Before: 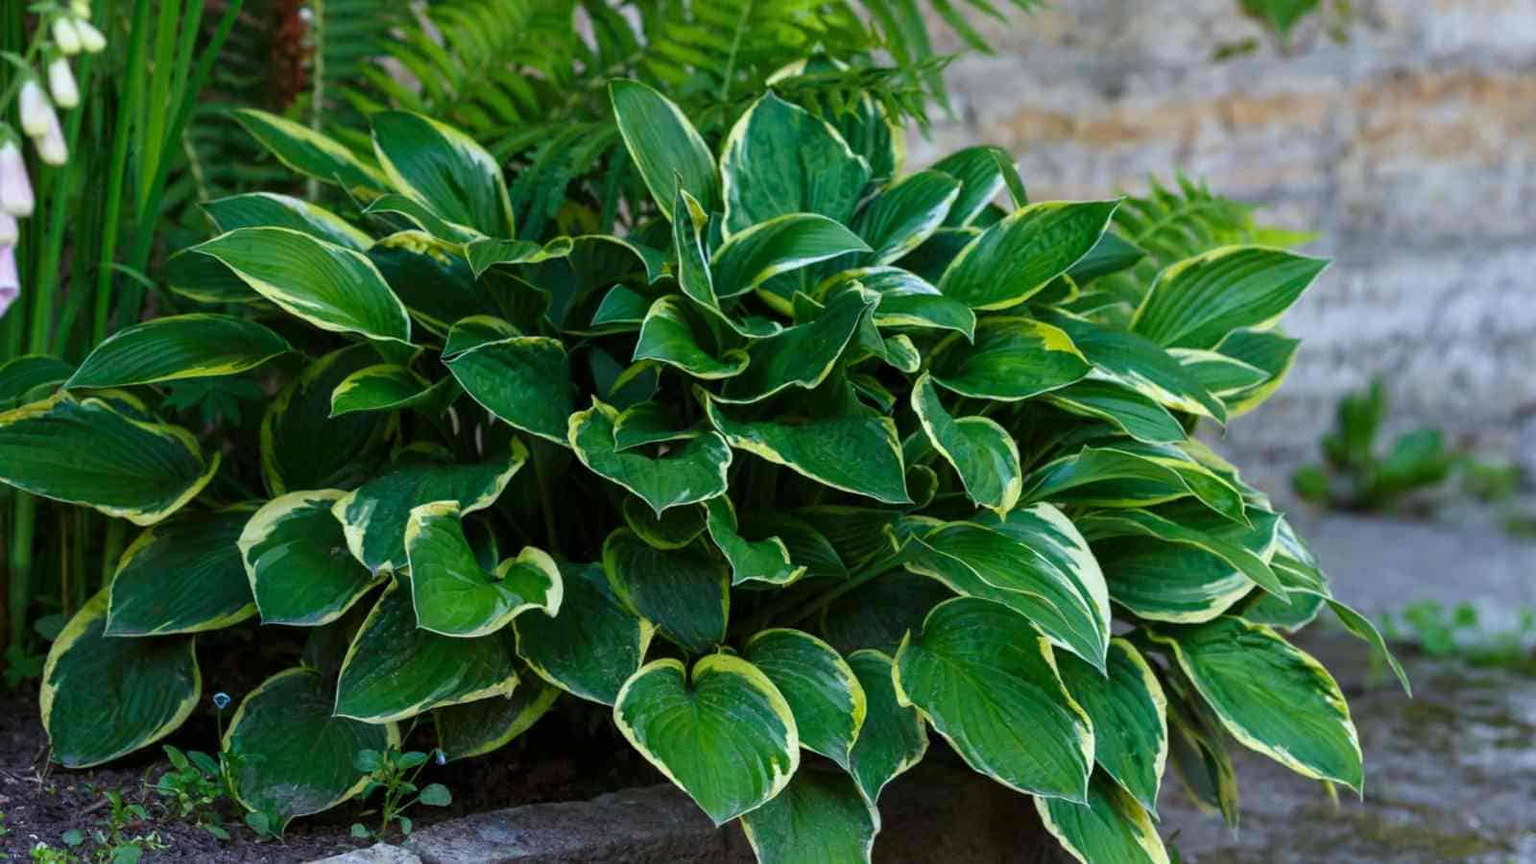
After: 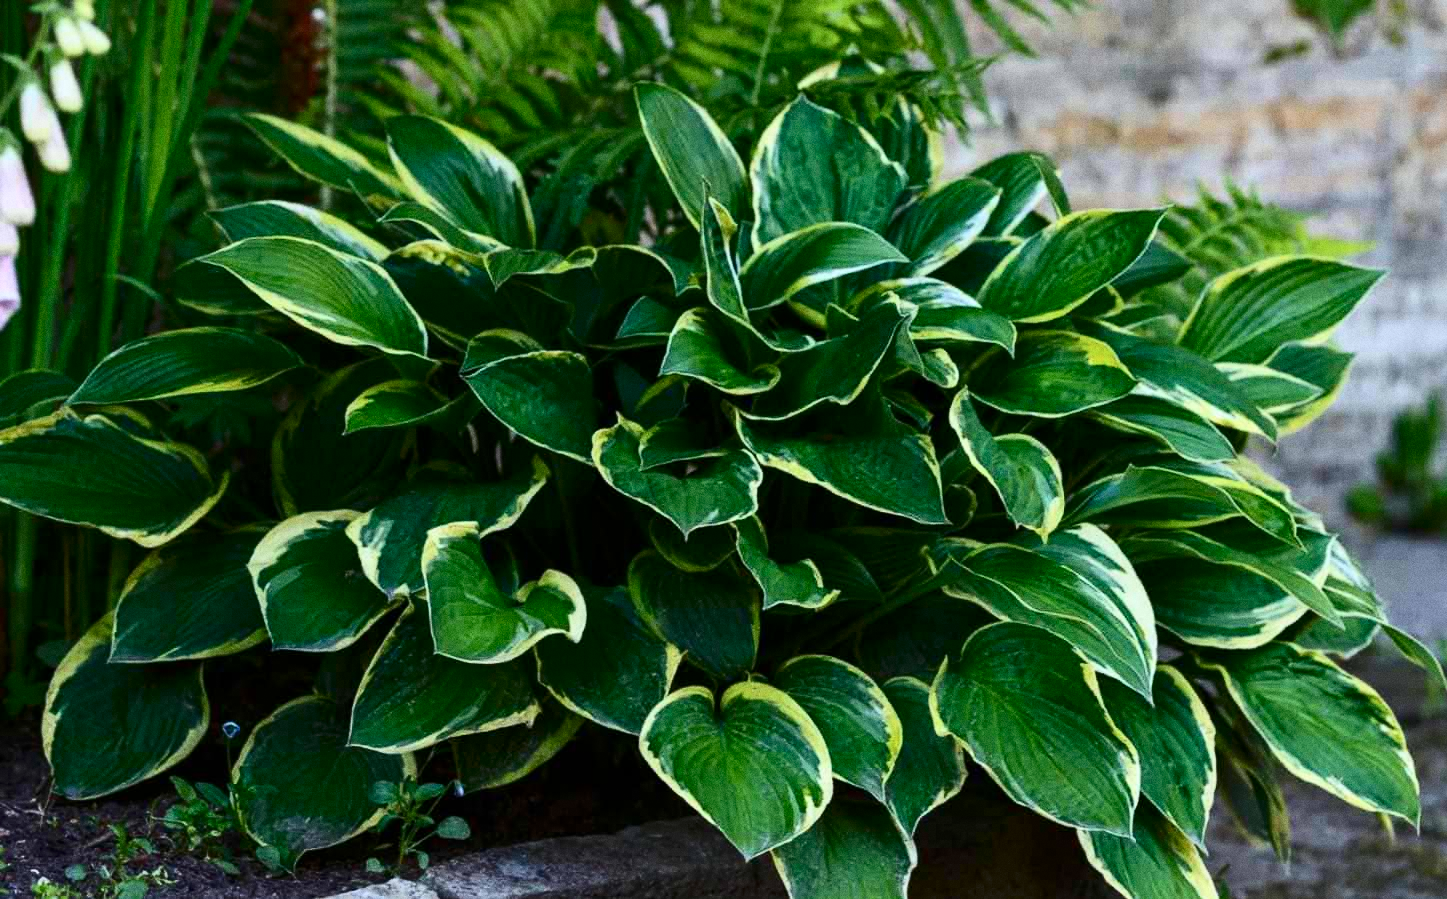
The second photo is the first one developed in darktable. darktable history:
grain: coarseness 0.09 ISO
contrast brightness saturation: contrast 0.28
crop: right 9.509%, bottom 0.031%
